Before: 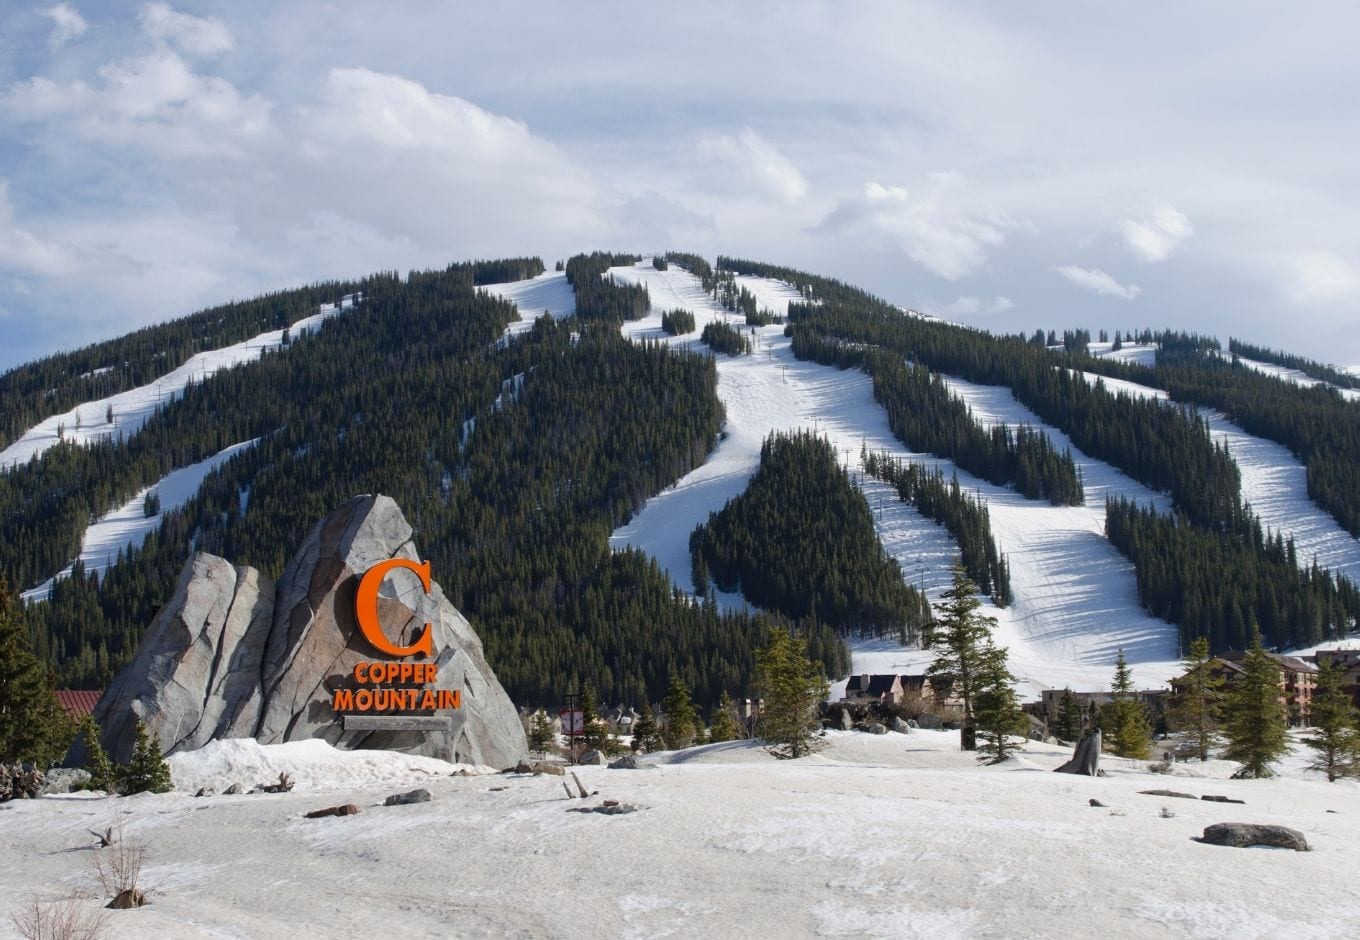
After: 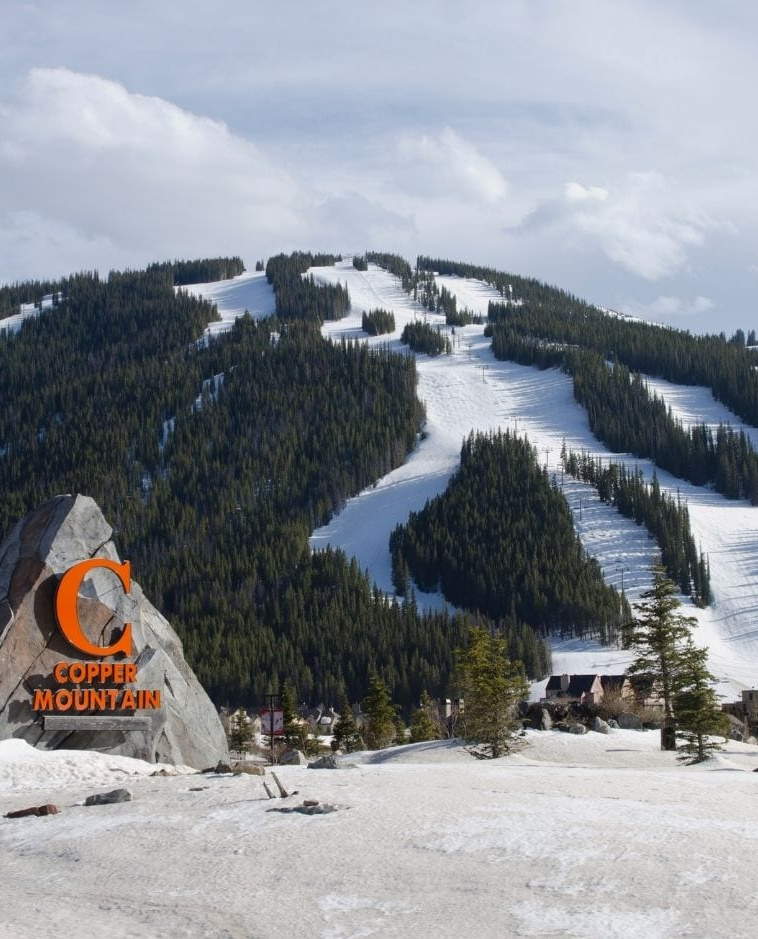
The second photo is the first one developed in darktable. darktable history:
crop: left 22.099%, right 22.093%, bottom 0.006%
